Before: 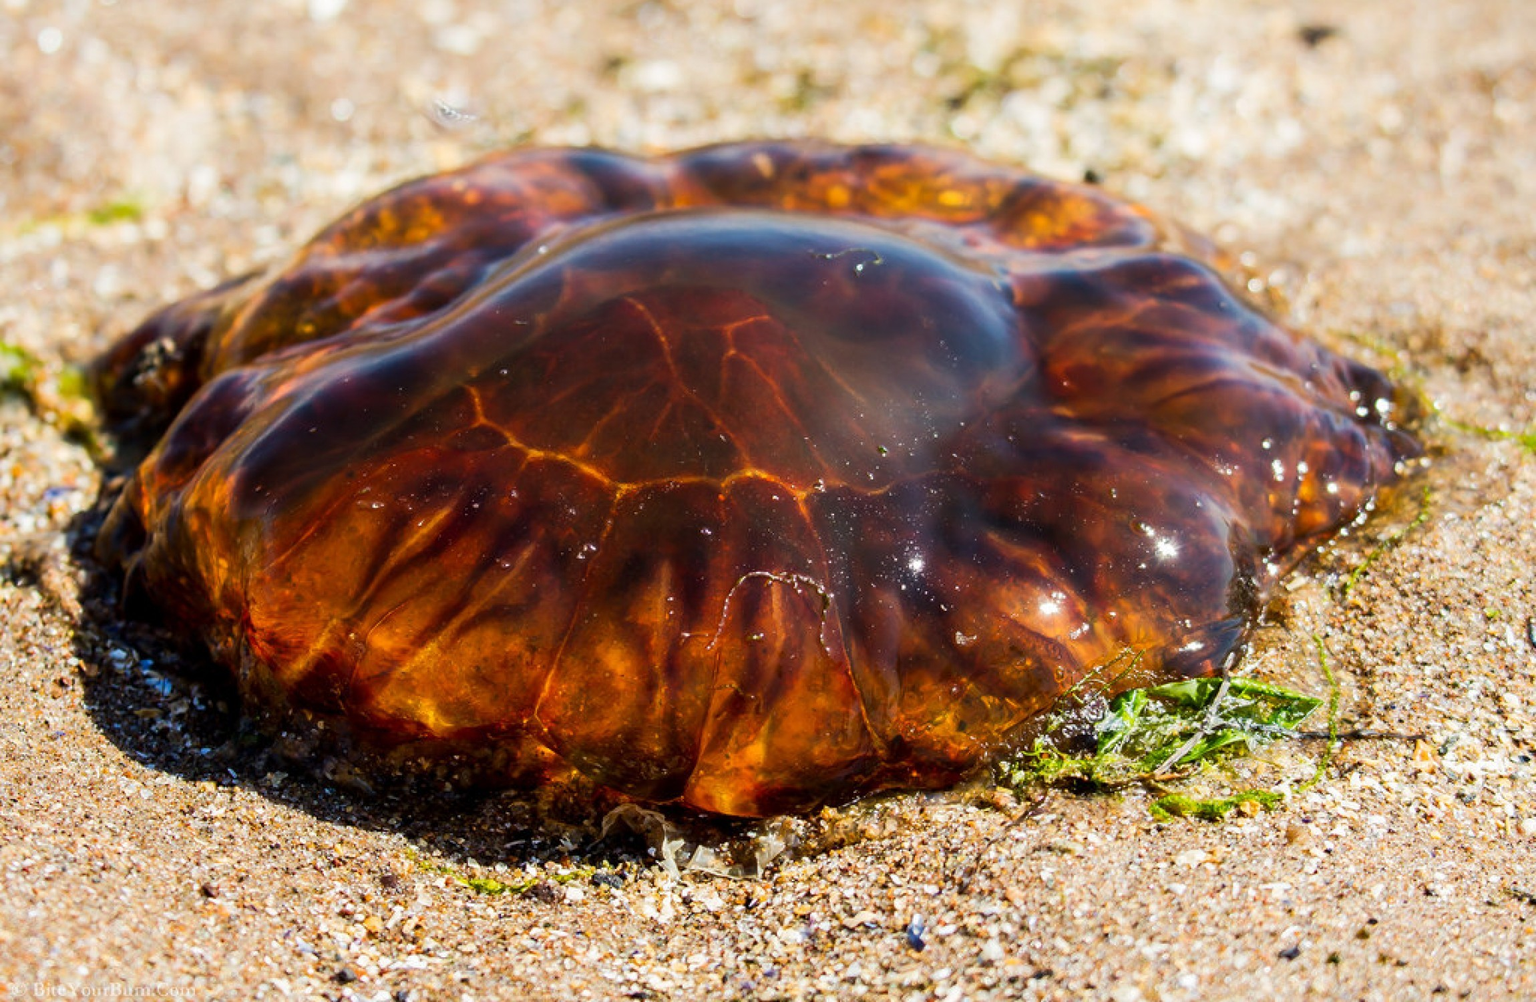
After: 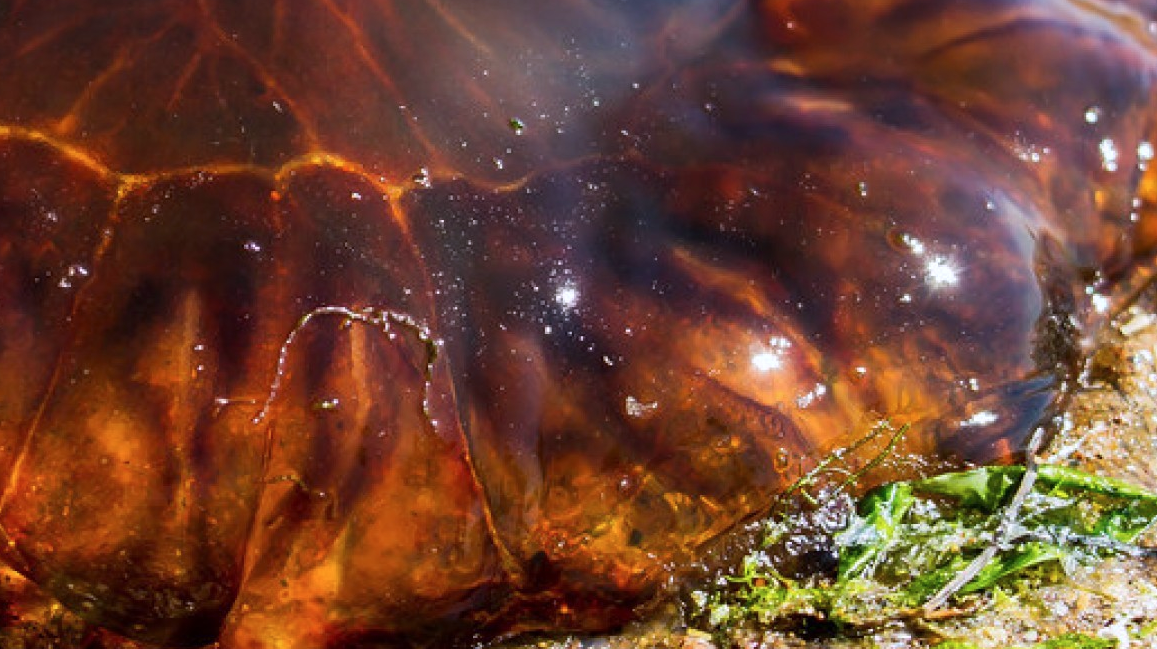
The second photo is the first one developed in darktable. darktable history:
crop: left 35.03%, top 36.625%, right 14.663%, bottom 20.057%
color calibration: illuminant as shot in camera, x 0.358, y 0.373, temperature 4628.91 K
